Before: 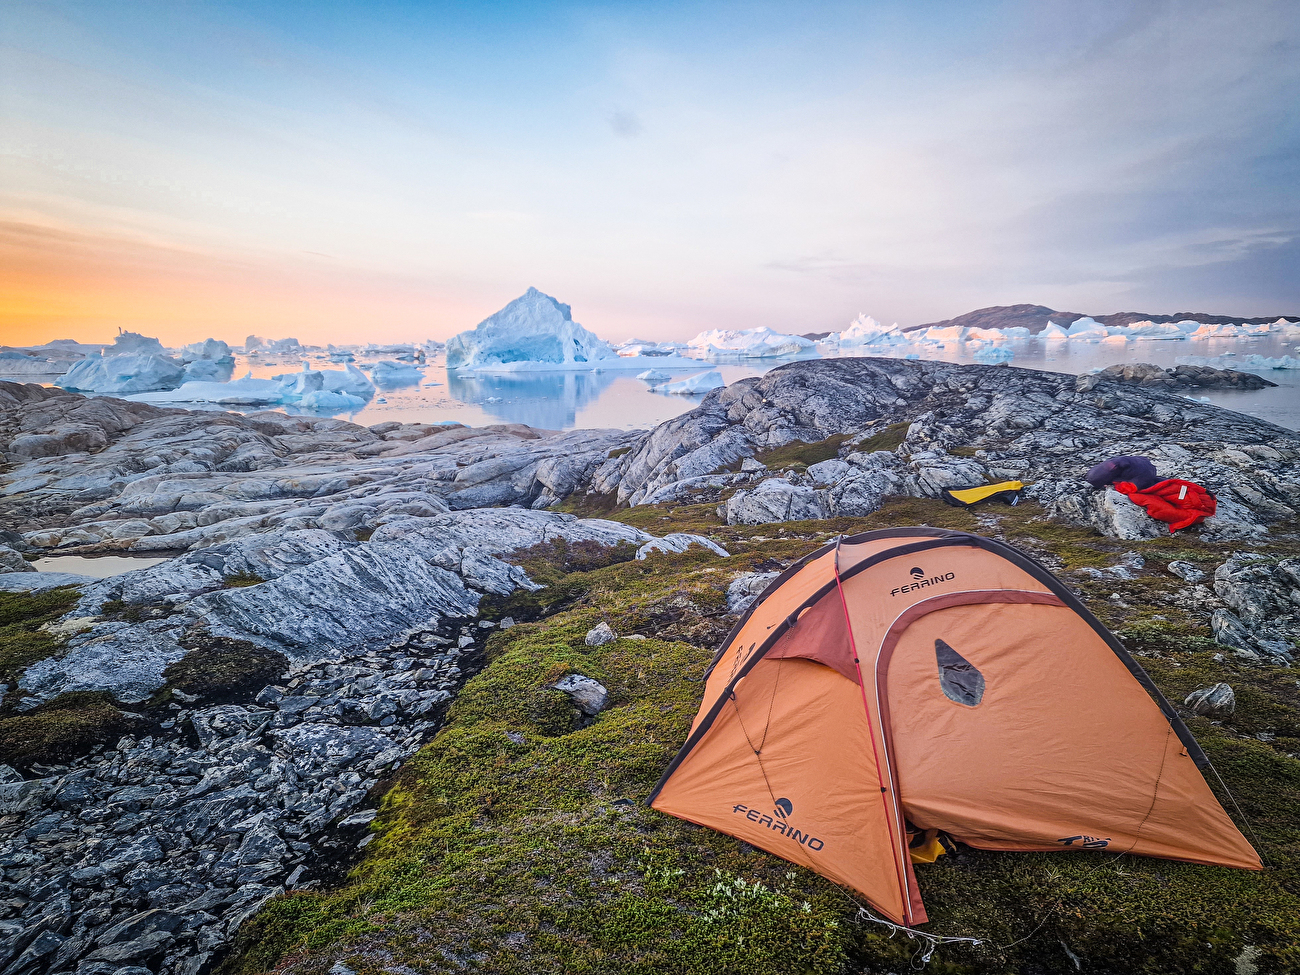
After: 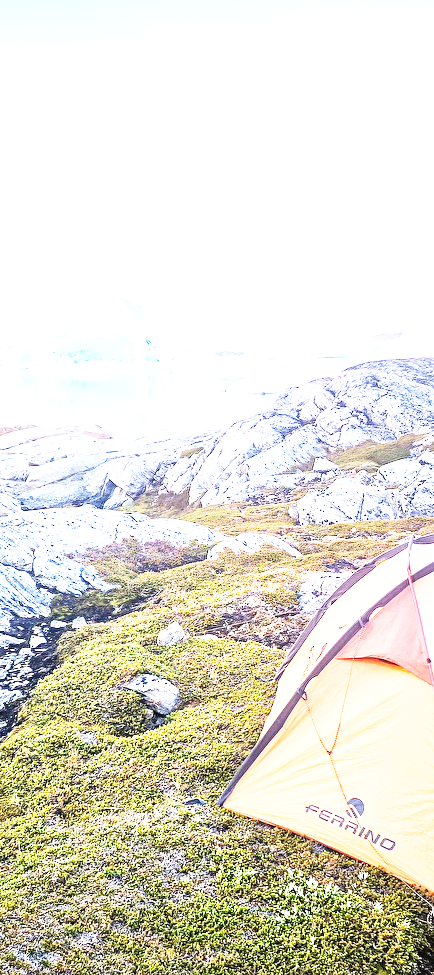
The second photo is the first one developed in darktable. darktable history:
exposure: black level correction 0, exposure 1.742 EV, compensate highlight preservation false
crop: left 32.982%, right 33.594%
base curve: curves: ch0 [(0, 0) (0.018, 0.026) (0.143, 0.37) (0.33, 0.731) (0.458, 0.853) (0.735, 0.965) (0.905, 0.986) (1, 1)], preserve colors none
